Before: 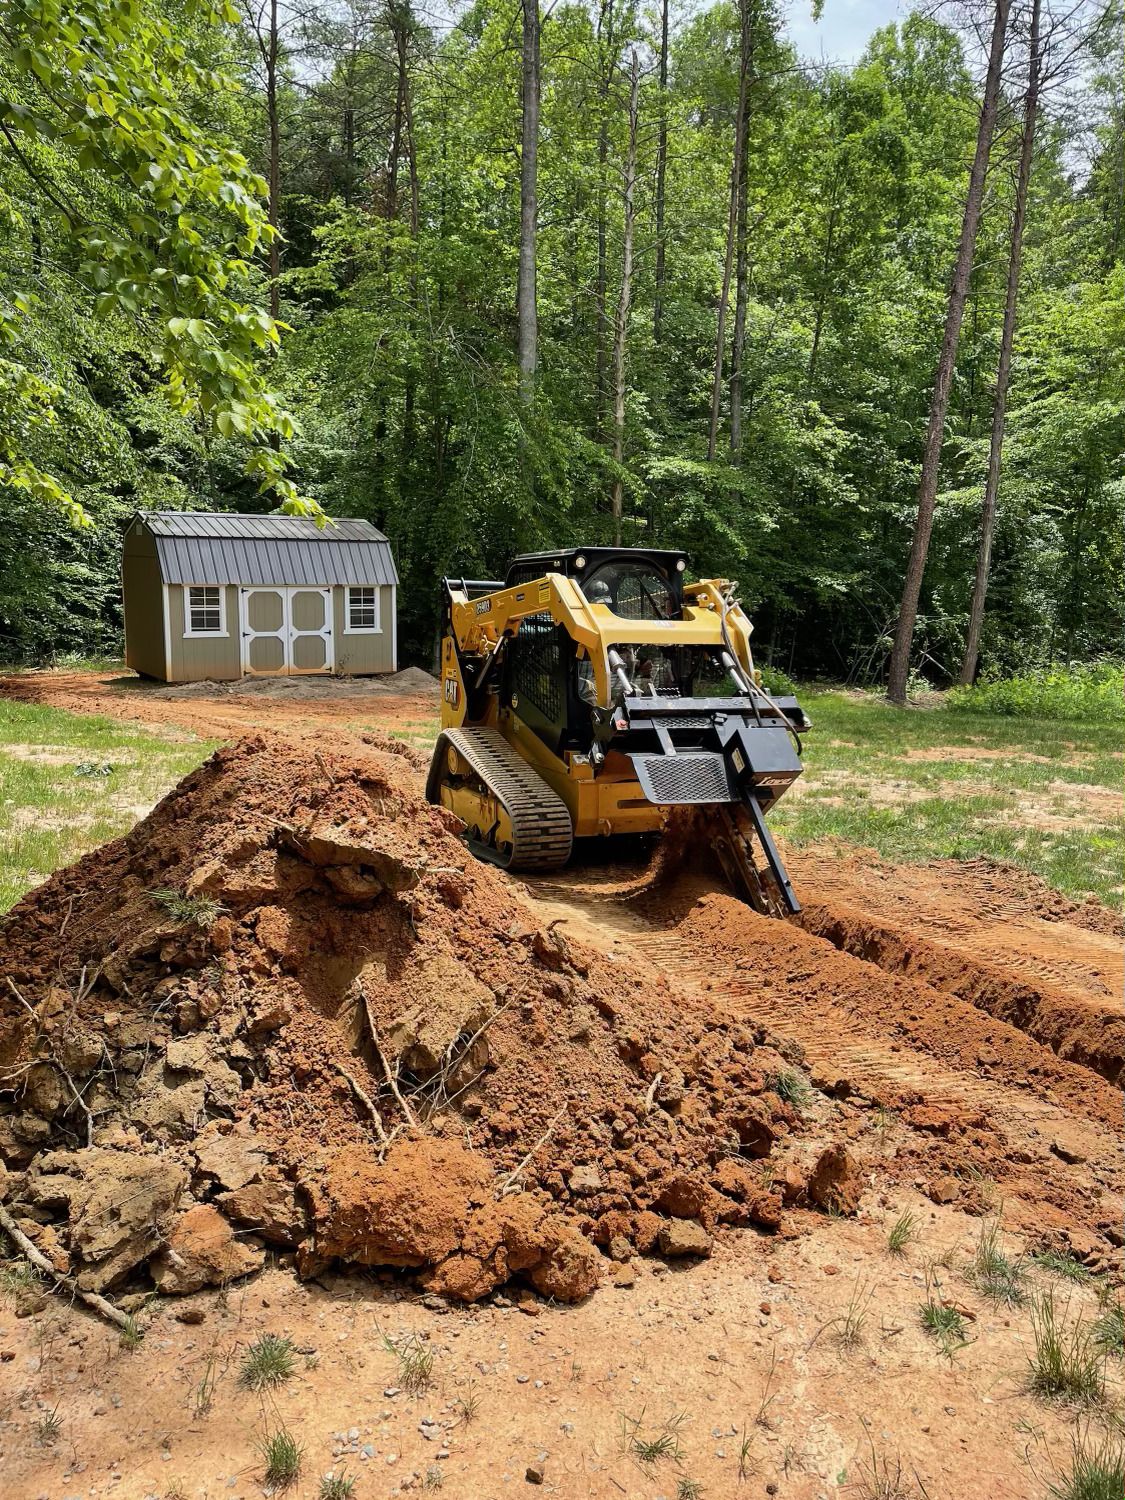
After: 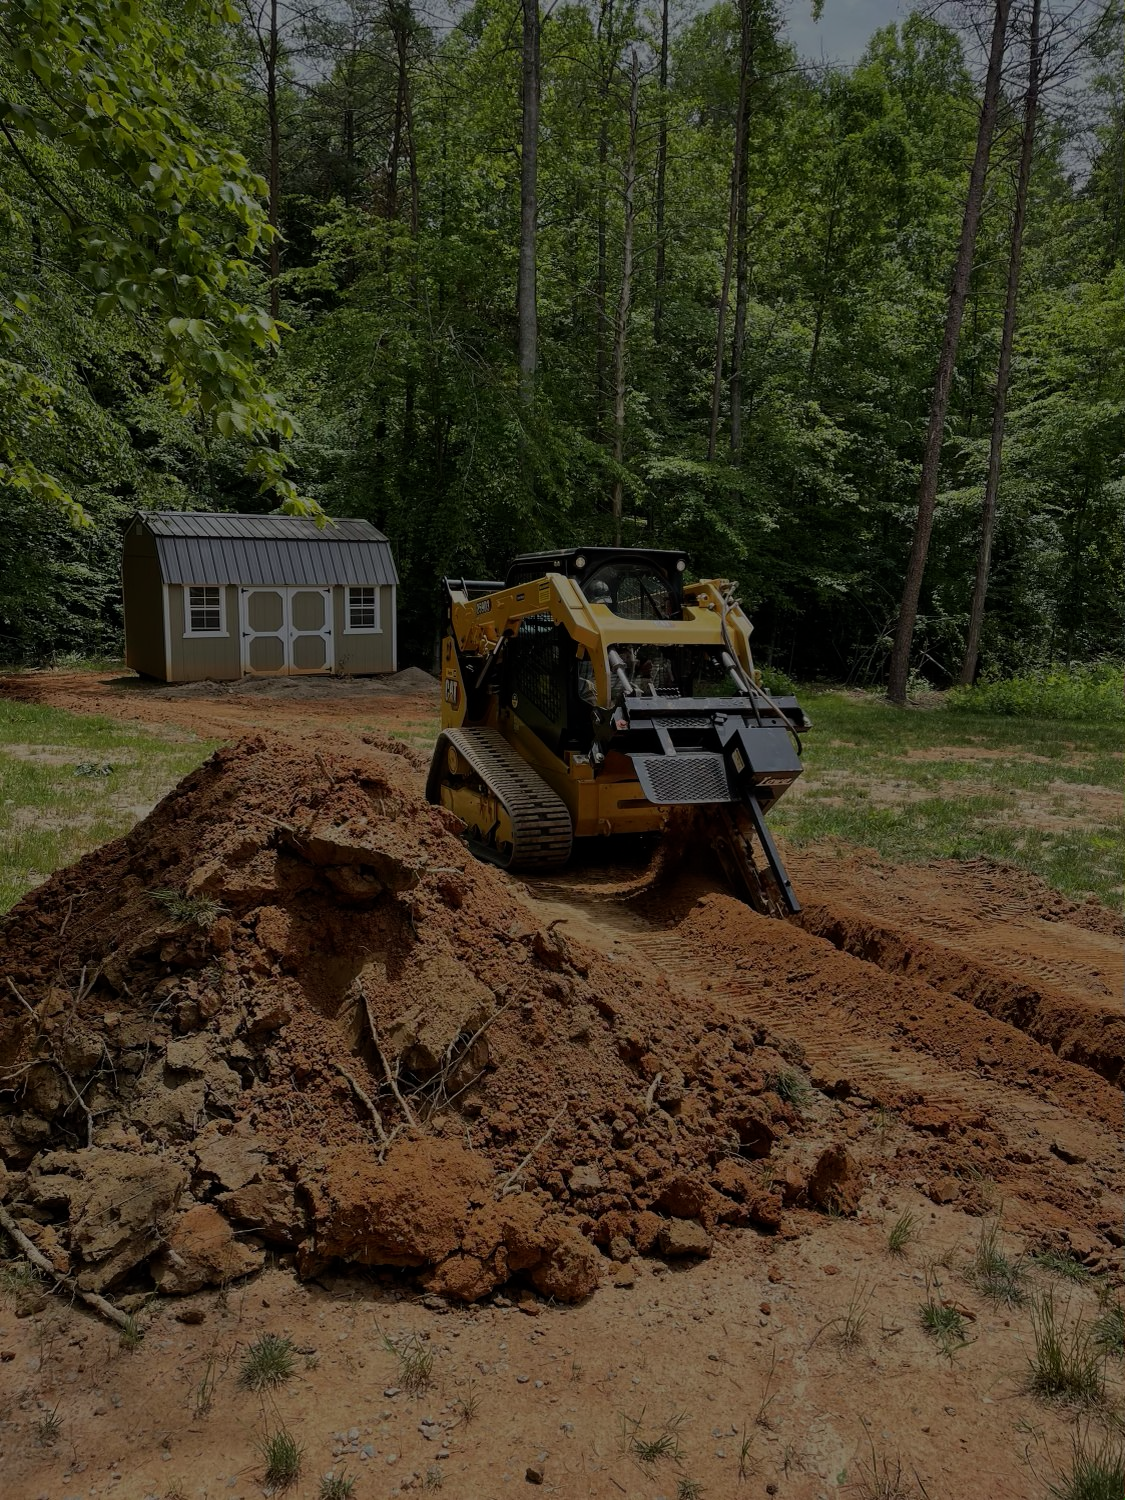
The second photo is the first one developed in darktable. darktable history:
exposure: exposure -2.002 EV, compensate highlight preservation false
